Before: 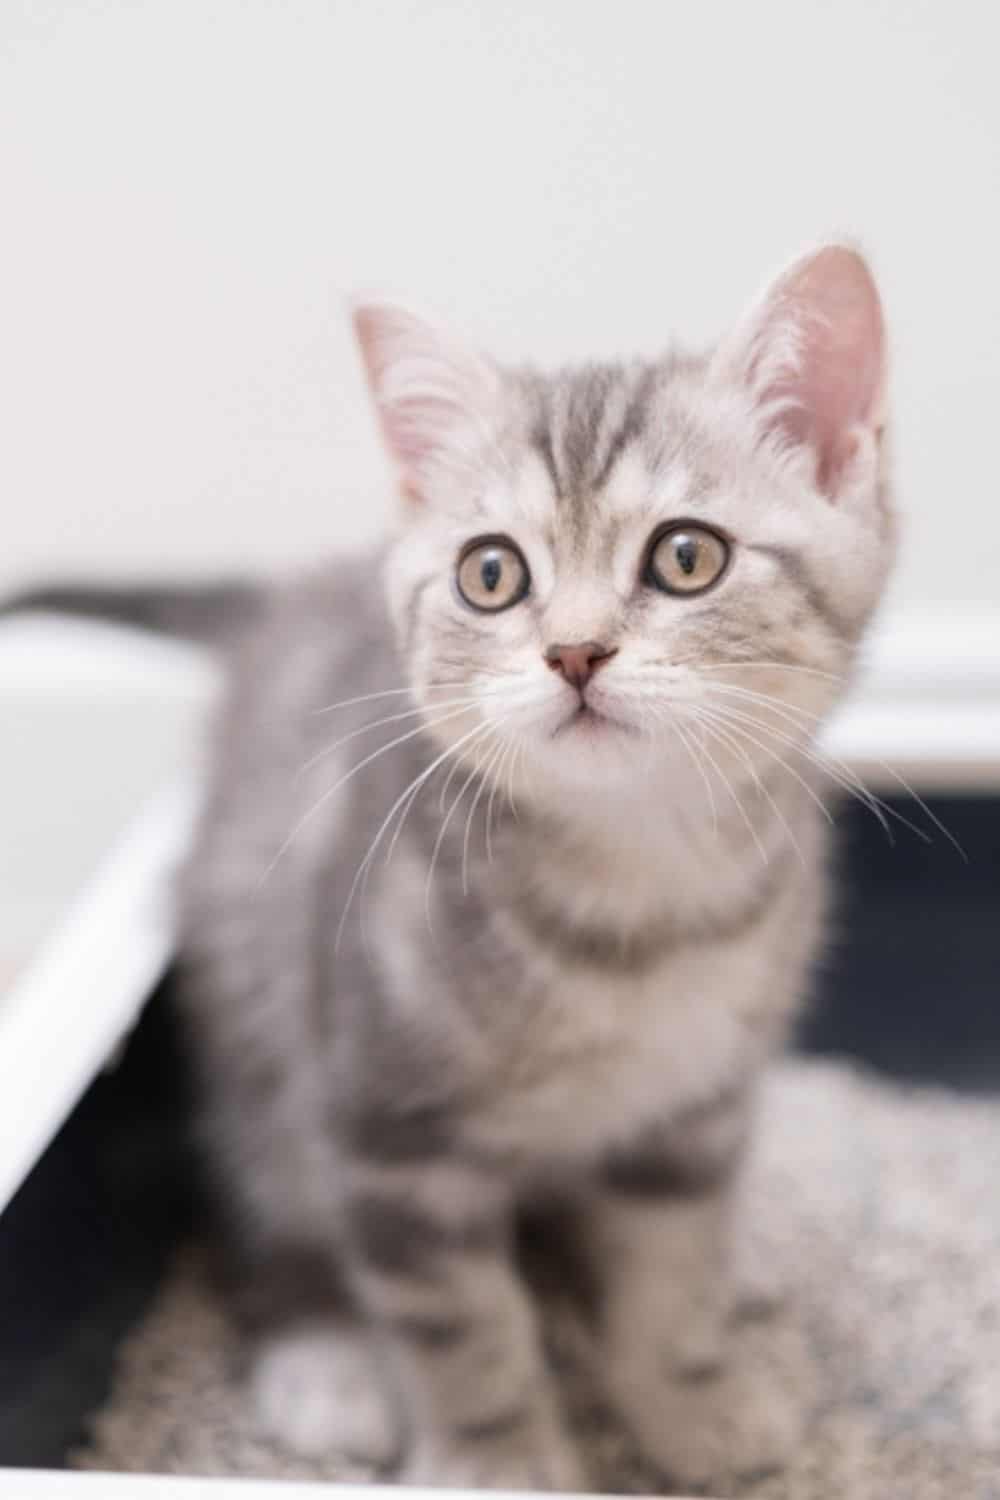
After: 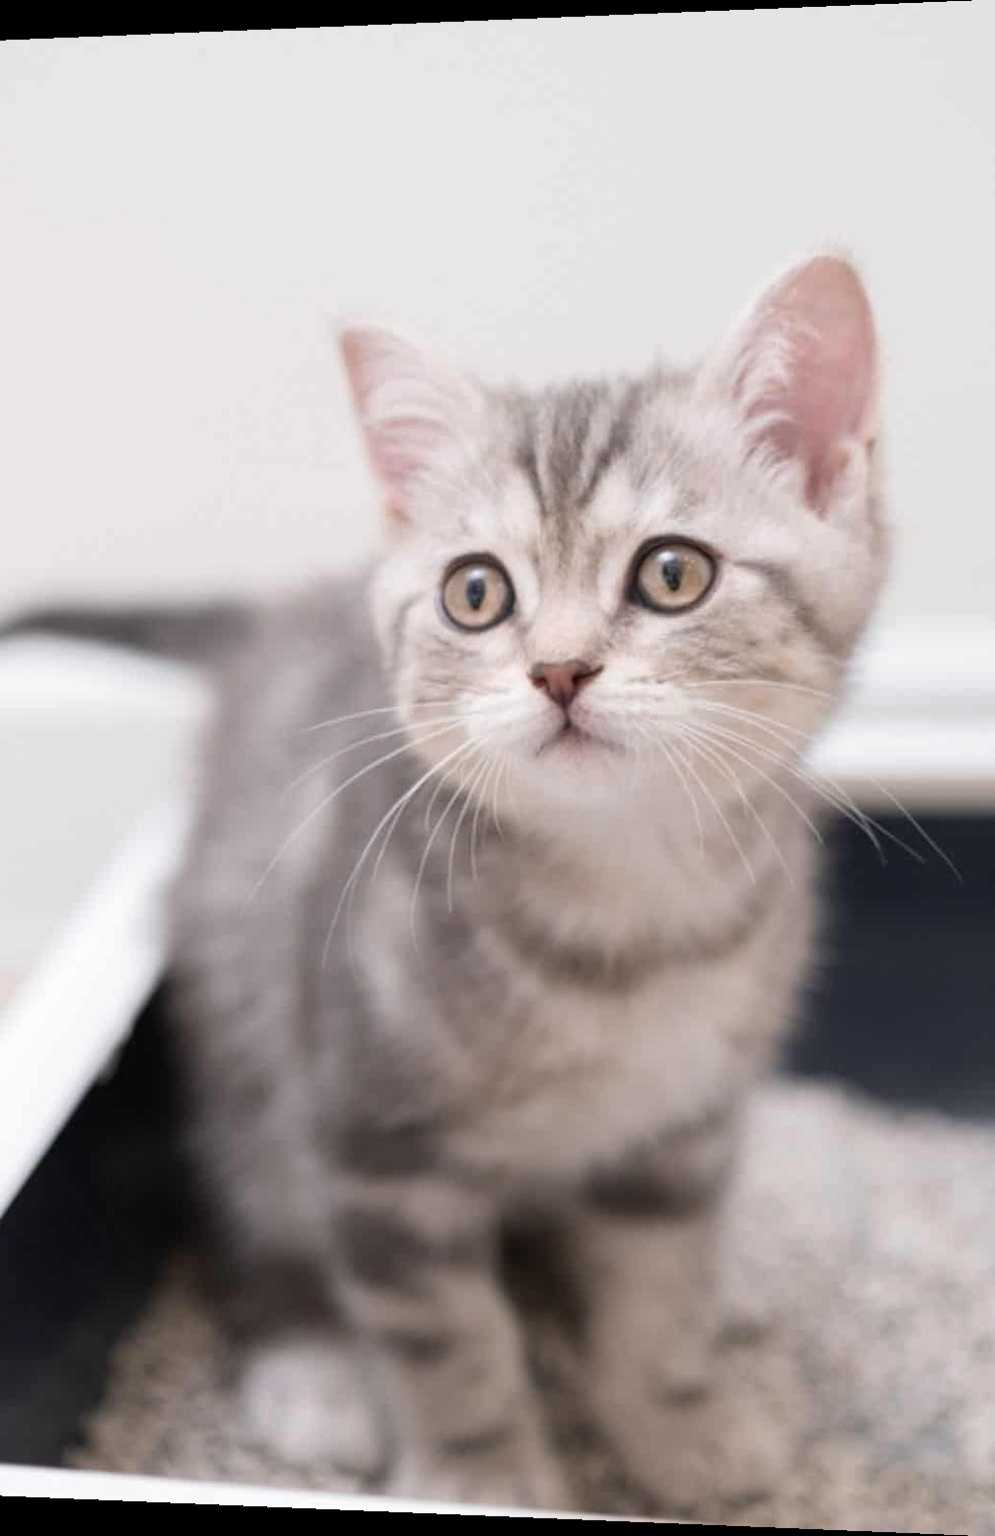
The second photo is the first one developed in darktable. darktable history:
rotate and perspective: lens shift (horizontal) -0.055, automatic cropping off
rgb levels: preserve colors max RGB
base curve: curves: ch0 [(0, 0) (0.472, 0.455) (1, 1)], preserve colors none
